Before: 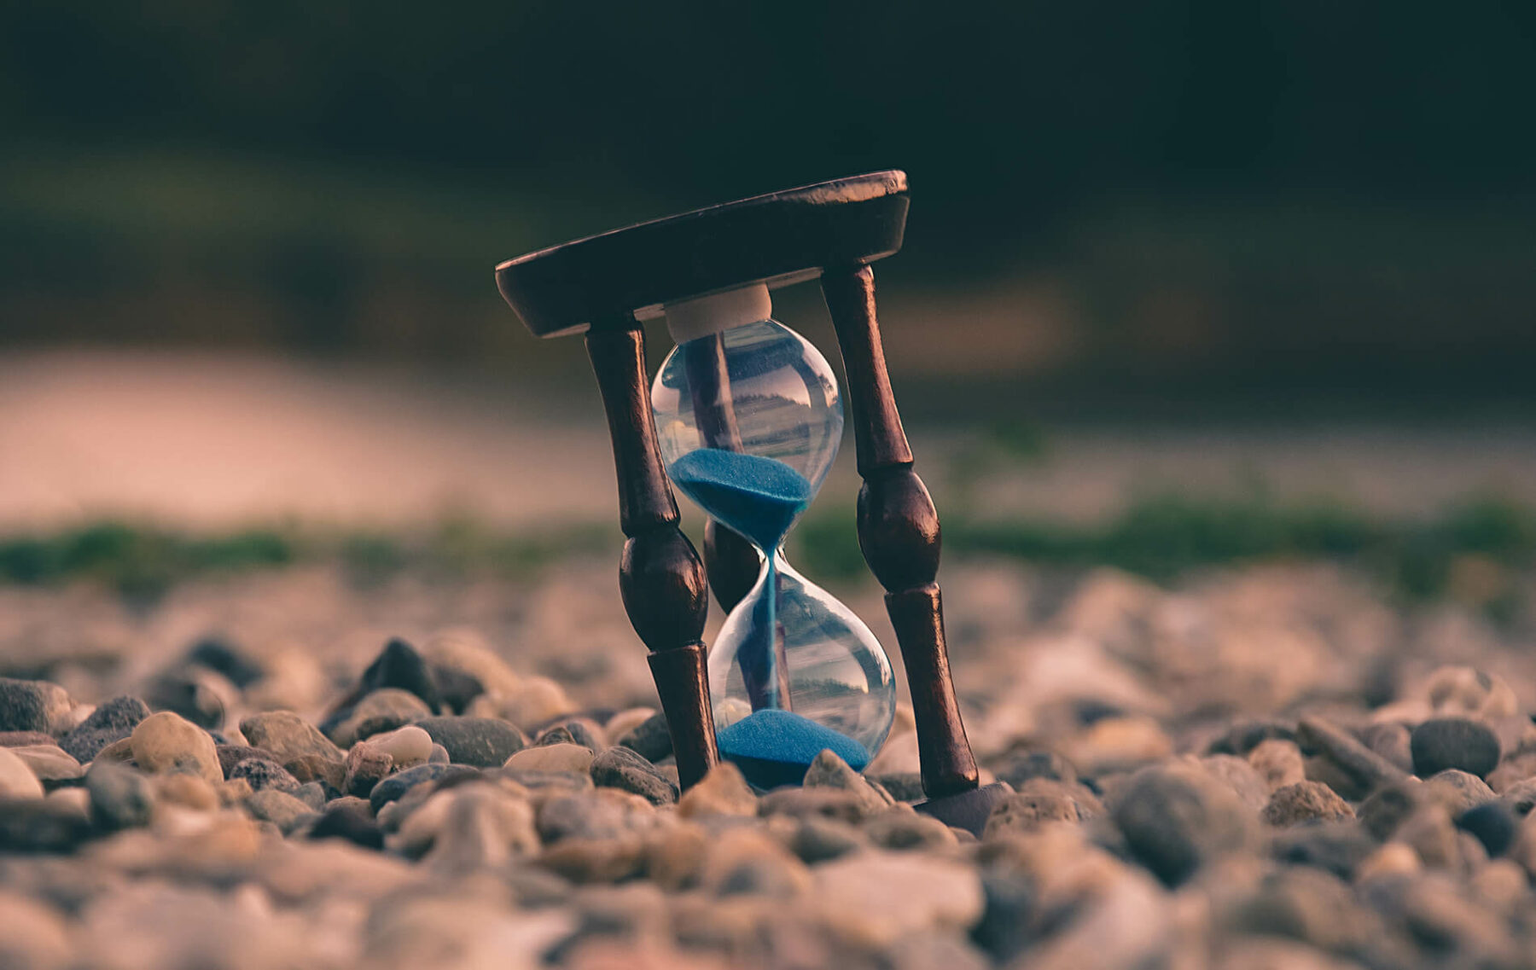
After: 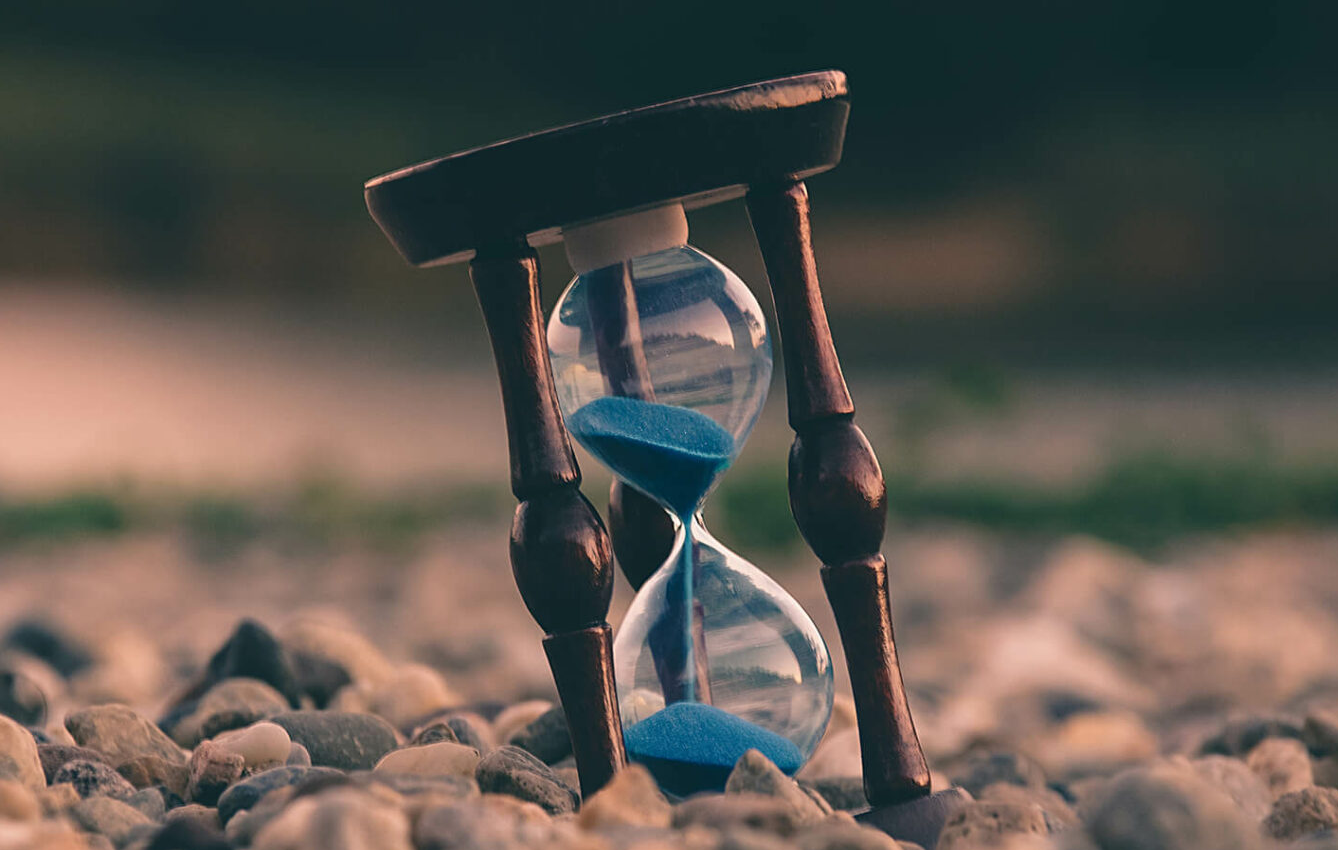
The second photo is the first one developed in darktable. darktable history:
crop and rotate: left 12.04%, top 11.375%, right 13.576%, bottom 13.867%
